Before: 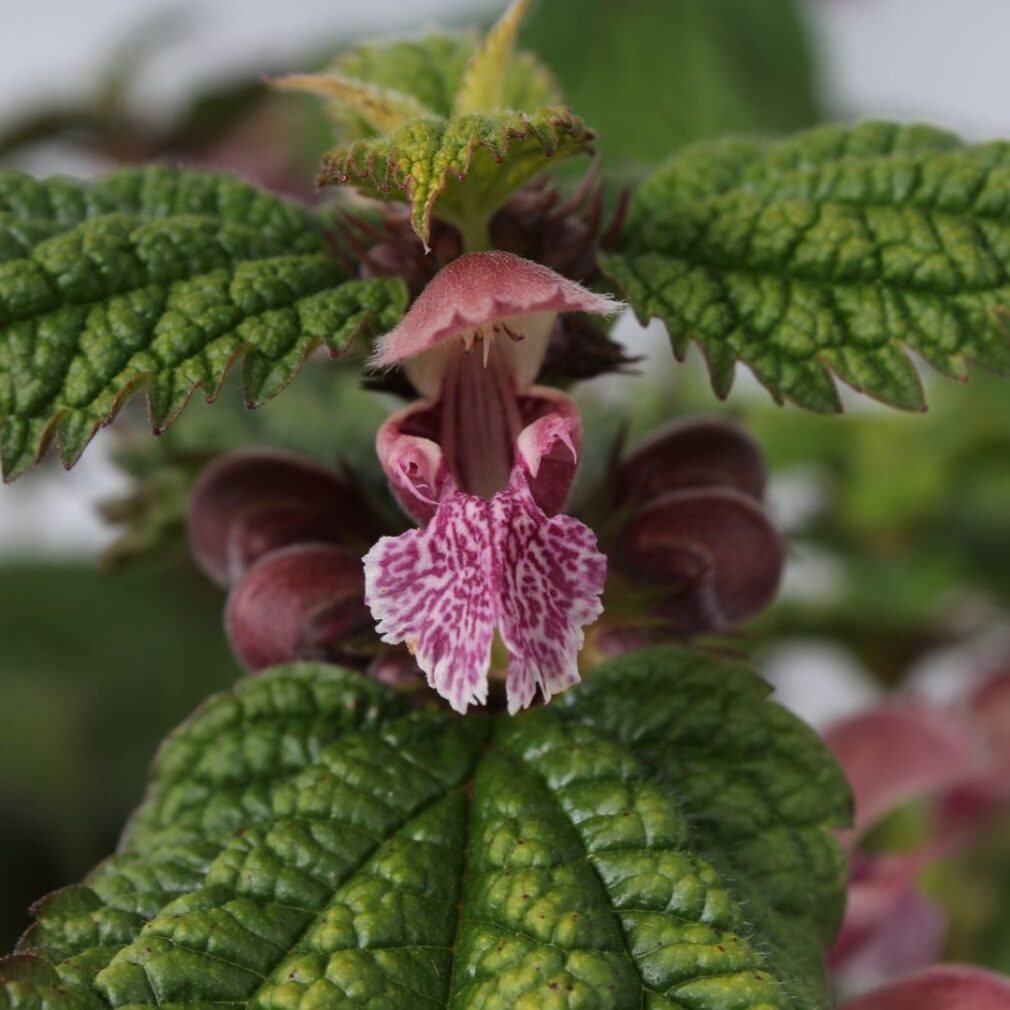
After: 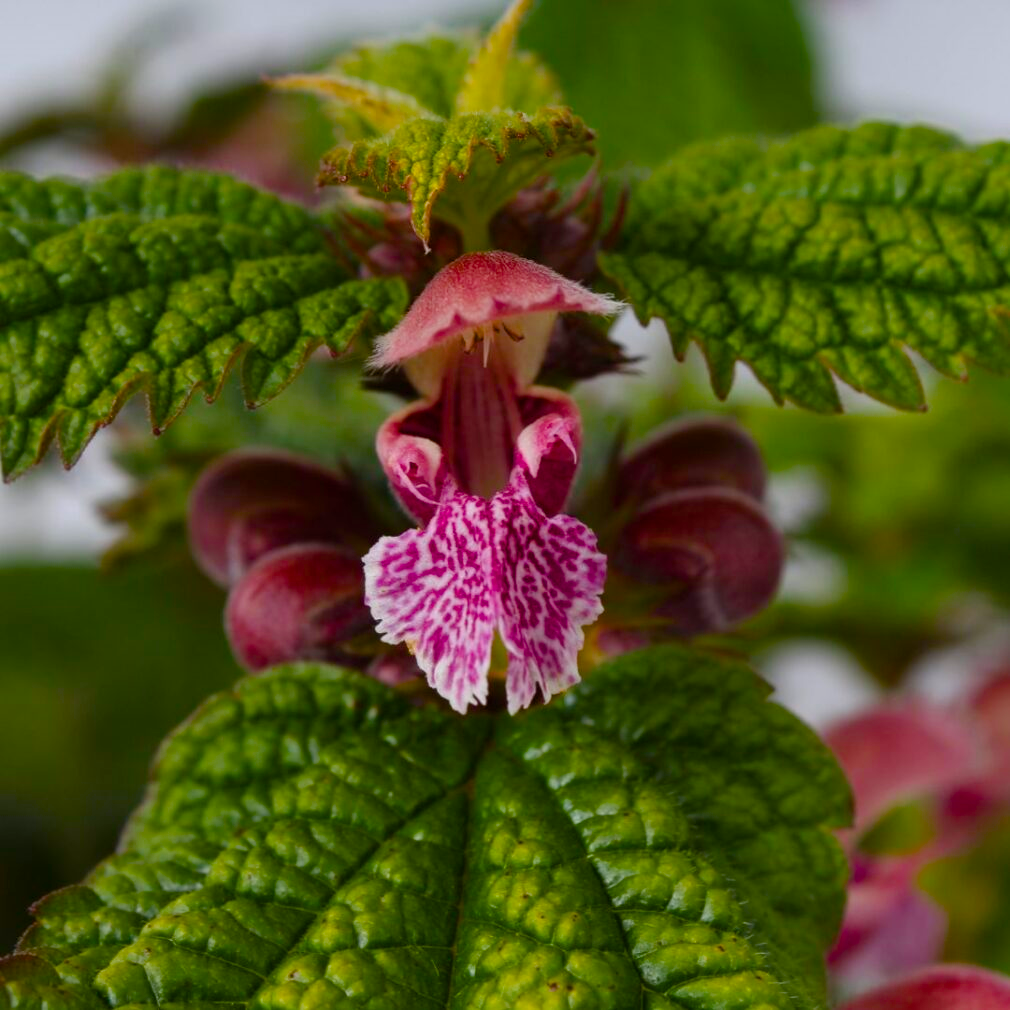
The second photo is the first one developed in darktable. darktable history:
white balance: red 1, blue 1
color balance rgb: linear chroma grading › global chroma 18.9%, perceptual saturation grading › global saturation 20%, perceptual saturation grading › highlights -25%, perceptual saturation grading › shadows 50%, global vibrance 18.93%
